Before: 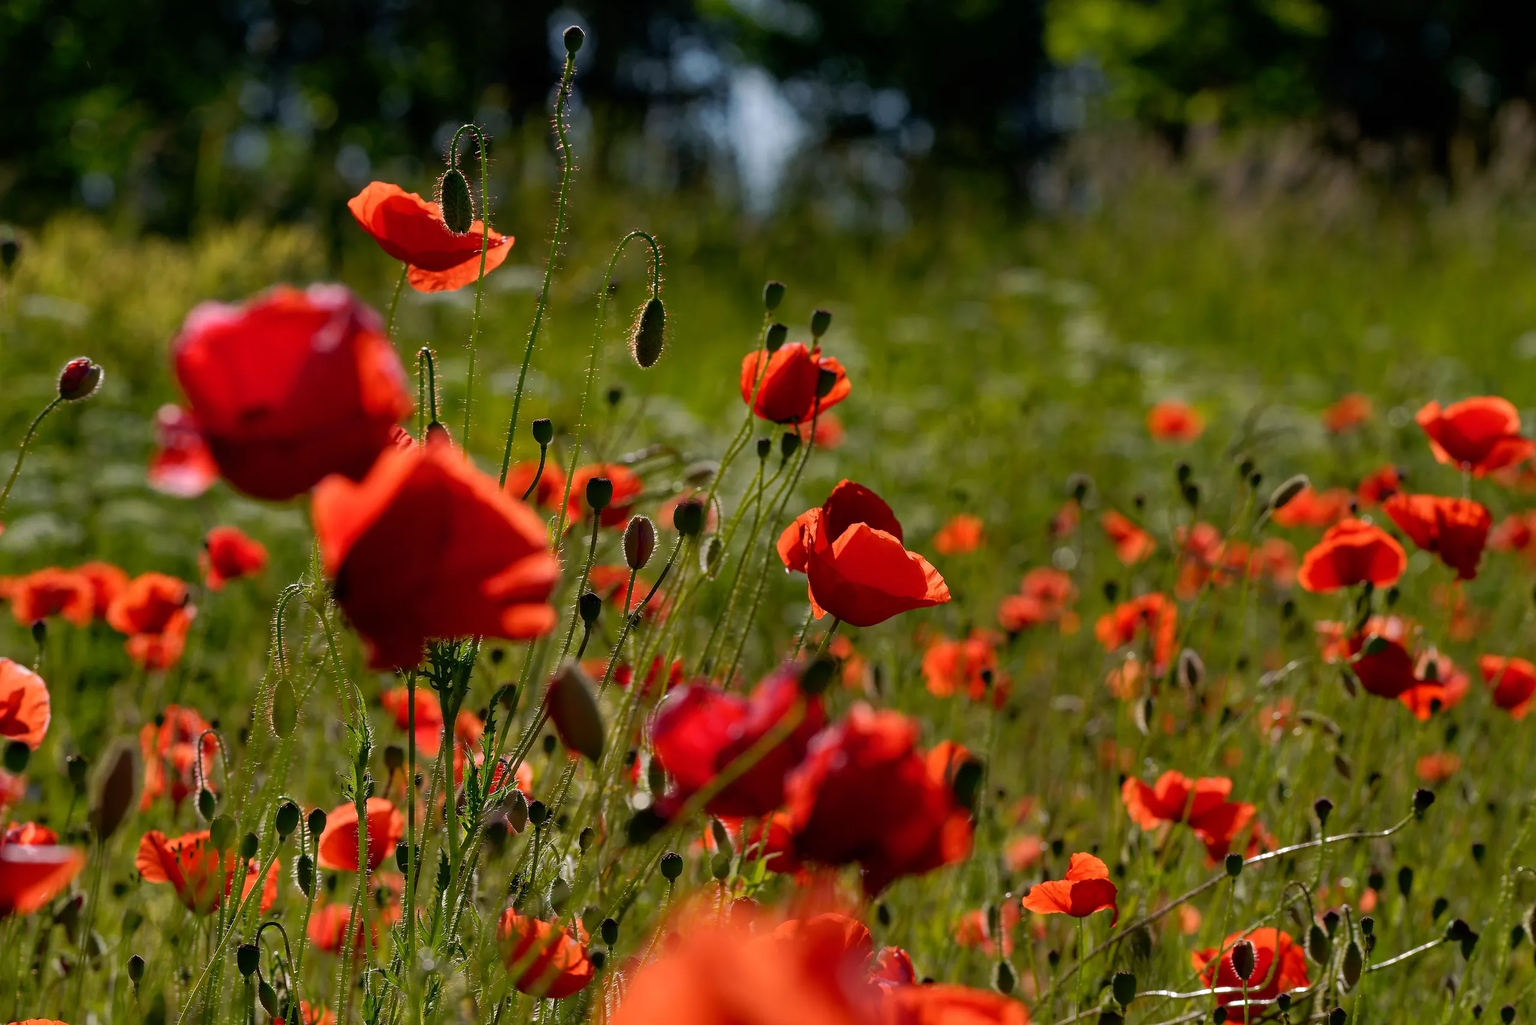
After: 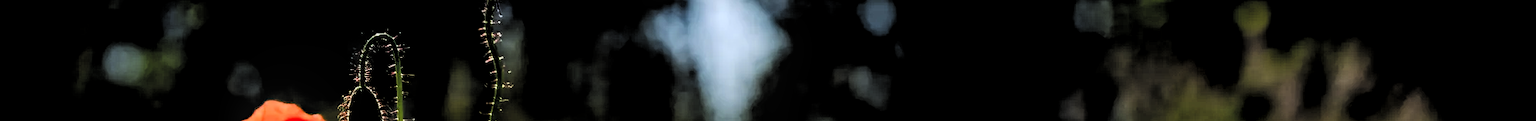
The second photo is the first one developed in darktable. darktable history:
crop and rotate: left 9.644%, top 9.491%, right 6.021%, bottom 80.509%
filmic rgb: middle gray luminance 13.55%, black relative exposure -1.97 EV, white relative exposure 3.1 EV, threshold 6 EV, target black luminance 0%, hardness 1.79, latitude 59.23%, contrast 1.728, highlights saturation mix 5%, shadows ↔ highlights balance -37.52%, add noise in highlights 0, color science v3 (2019), use custom middle-gray values true, iterations of high-quality reconstruction 0, contrast in highlights soft, enable highlight reconstruction true
local contrast: on, module defaults
color balance rgb: on, module defaults
